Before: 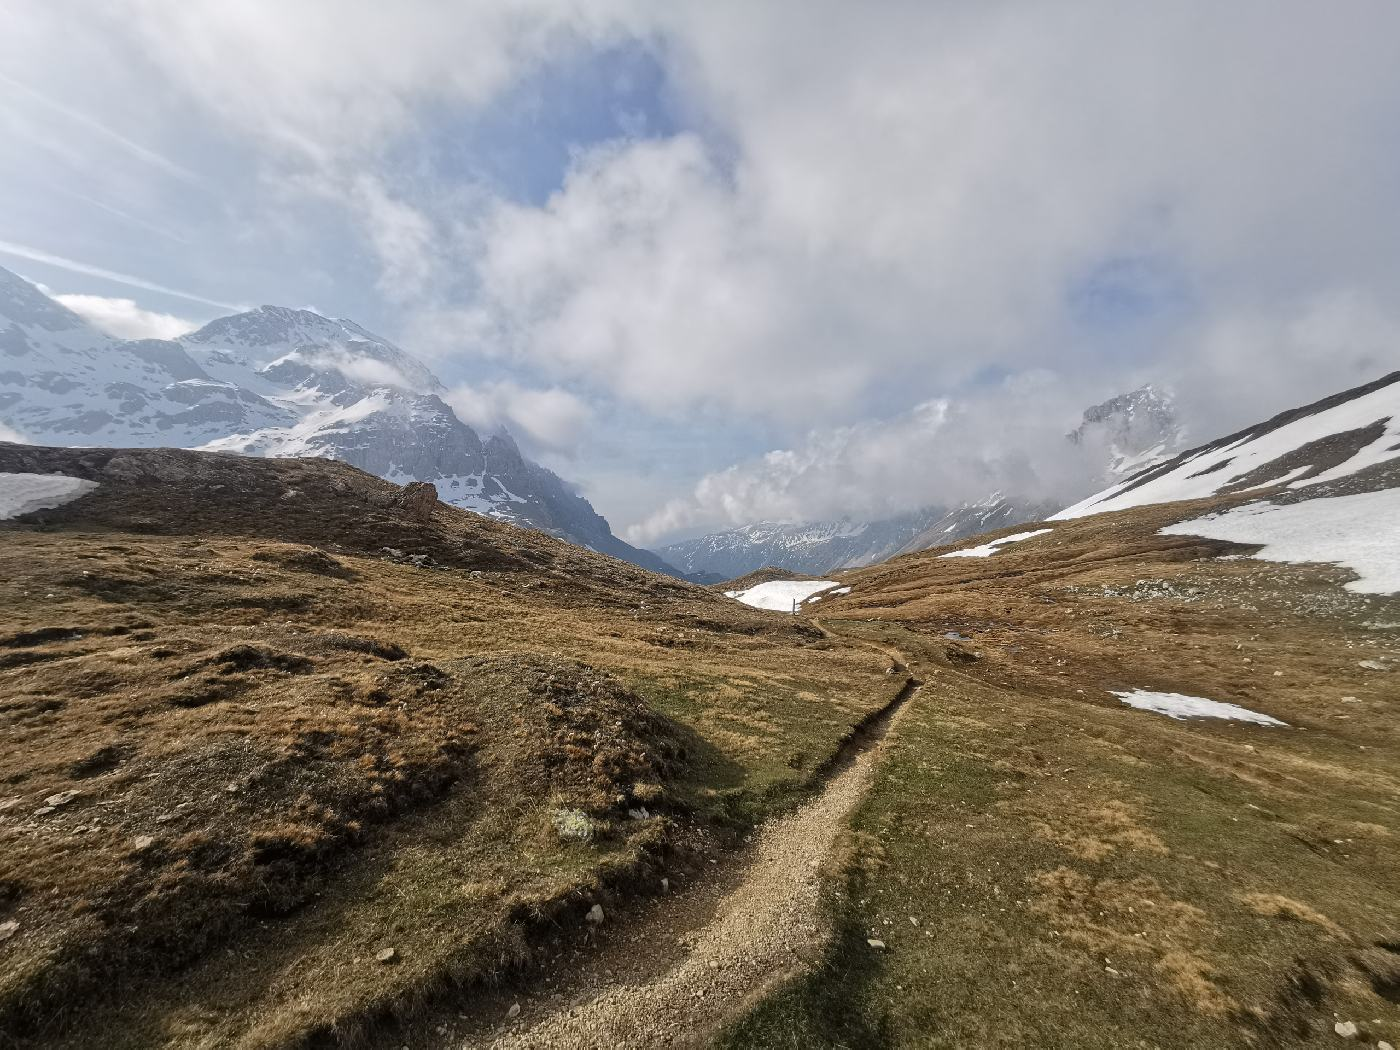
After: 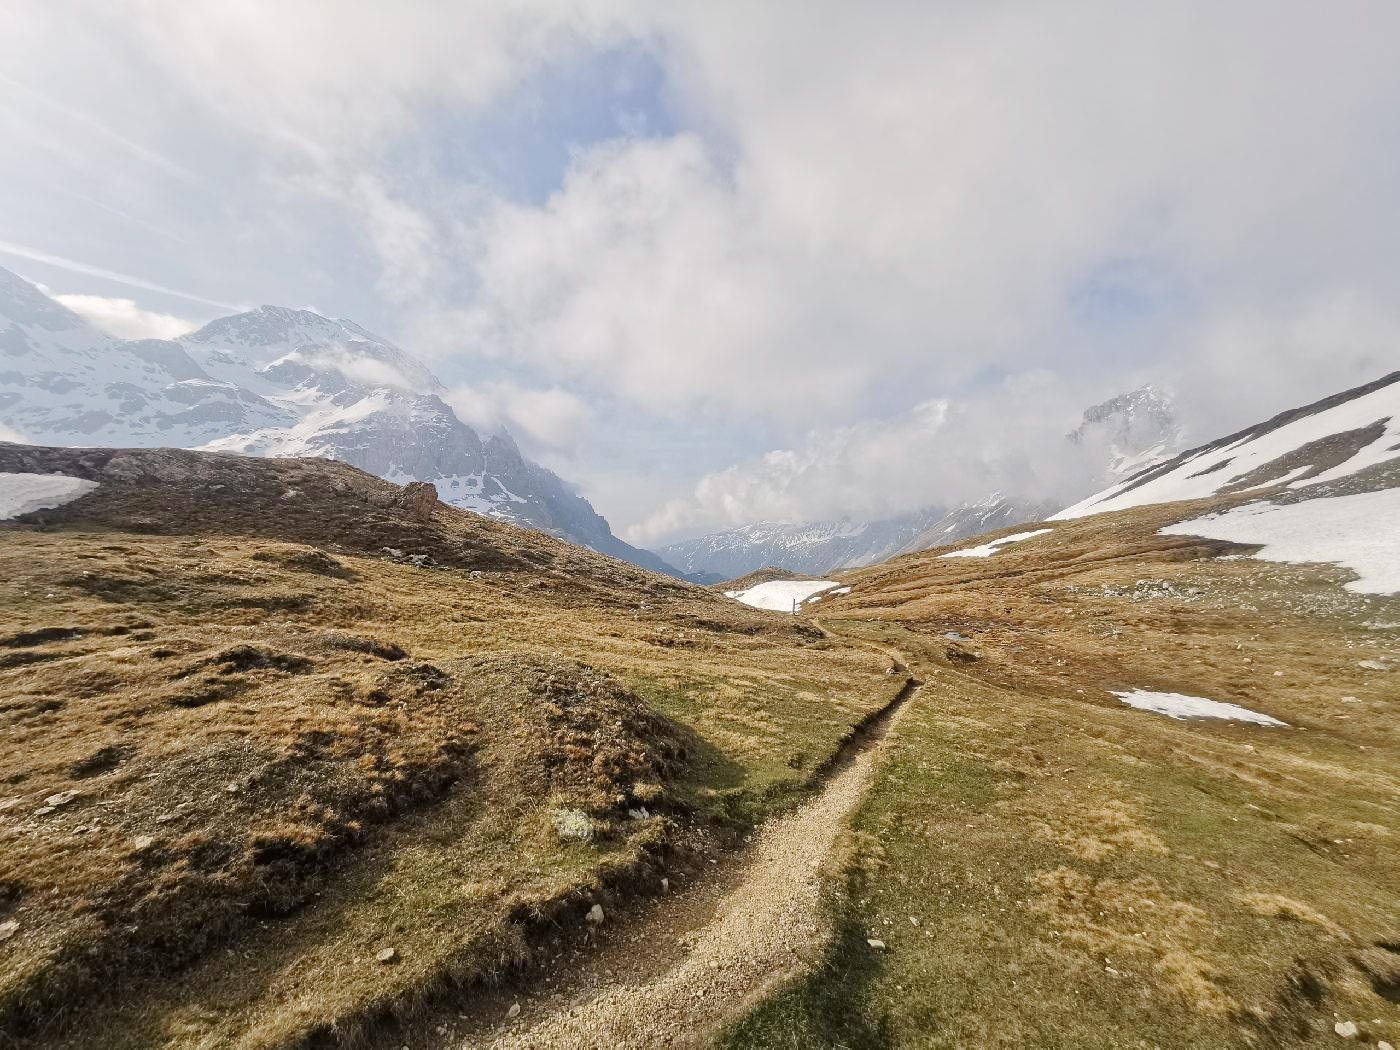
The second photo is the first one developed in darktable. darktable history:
color correction: highlights a* 0.816, highlights b* 2.78, saturation 1.1
base curve: curves: ch0 [(0, 0) (0.158, 0.273) (0.879, 0.895) (1, 1)], preserve colors none
